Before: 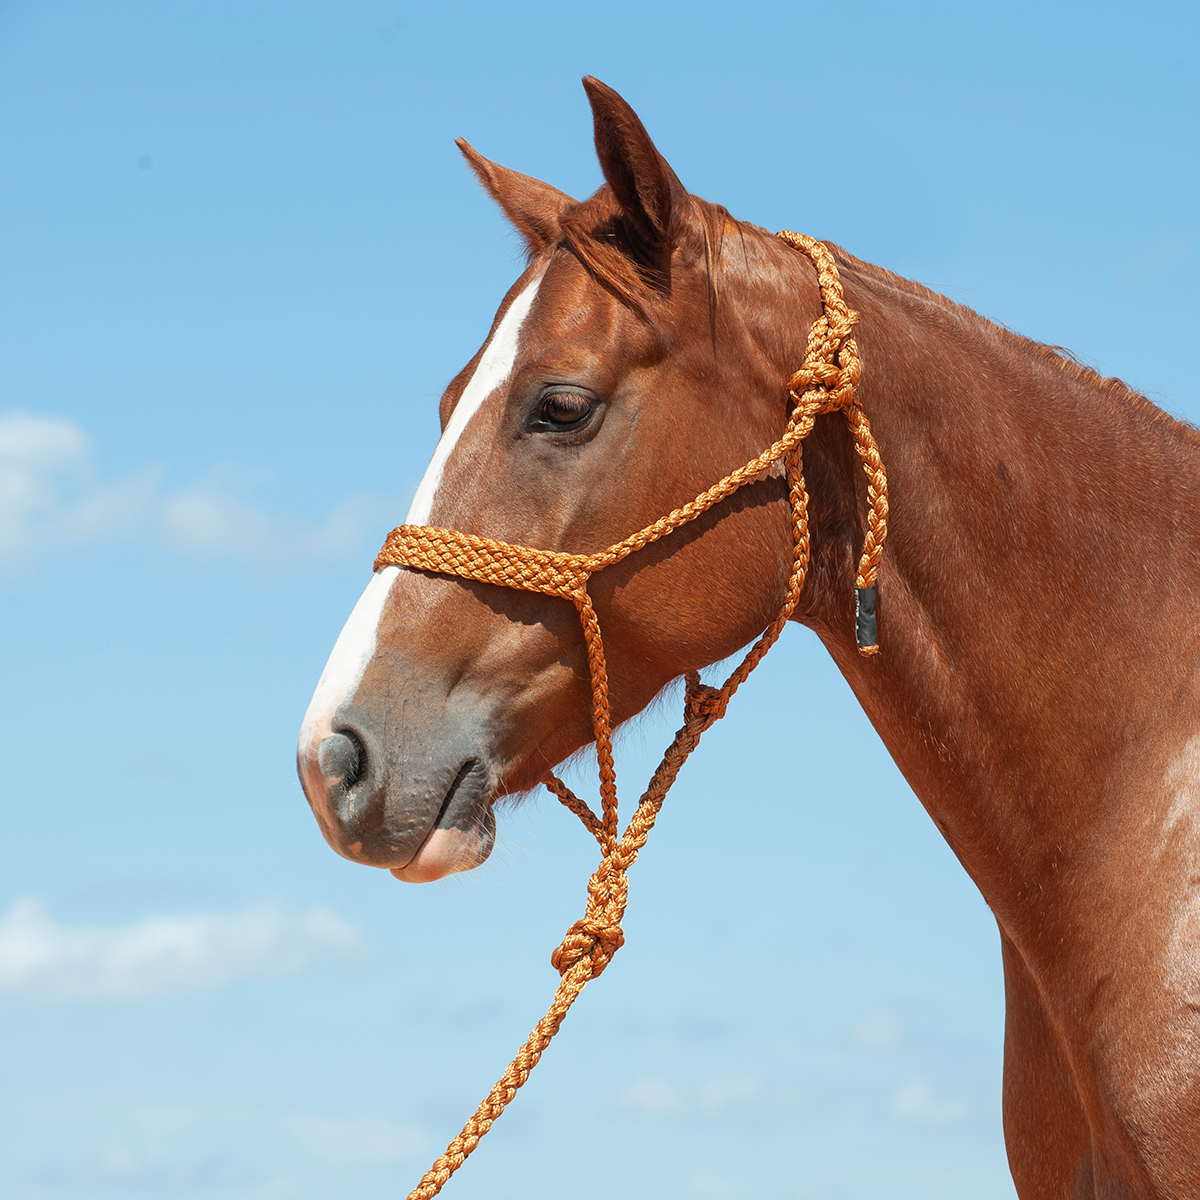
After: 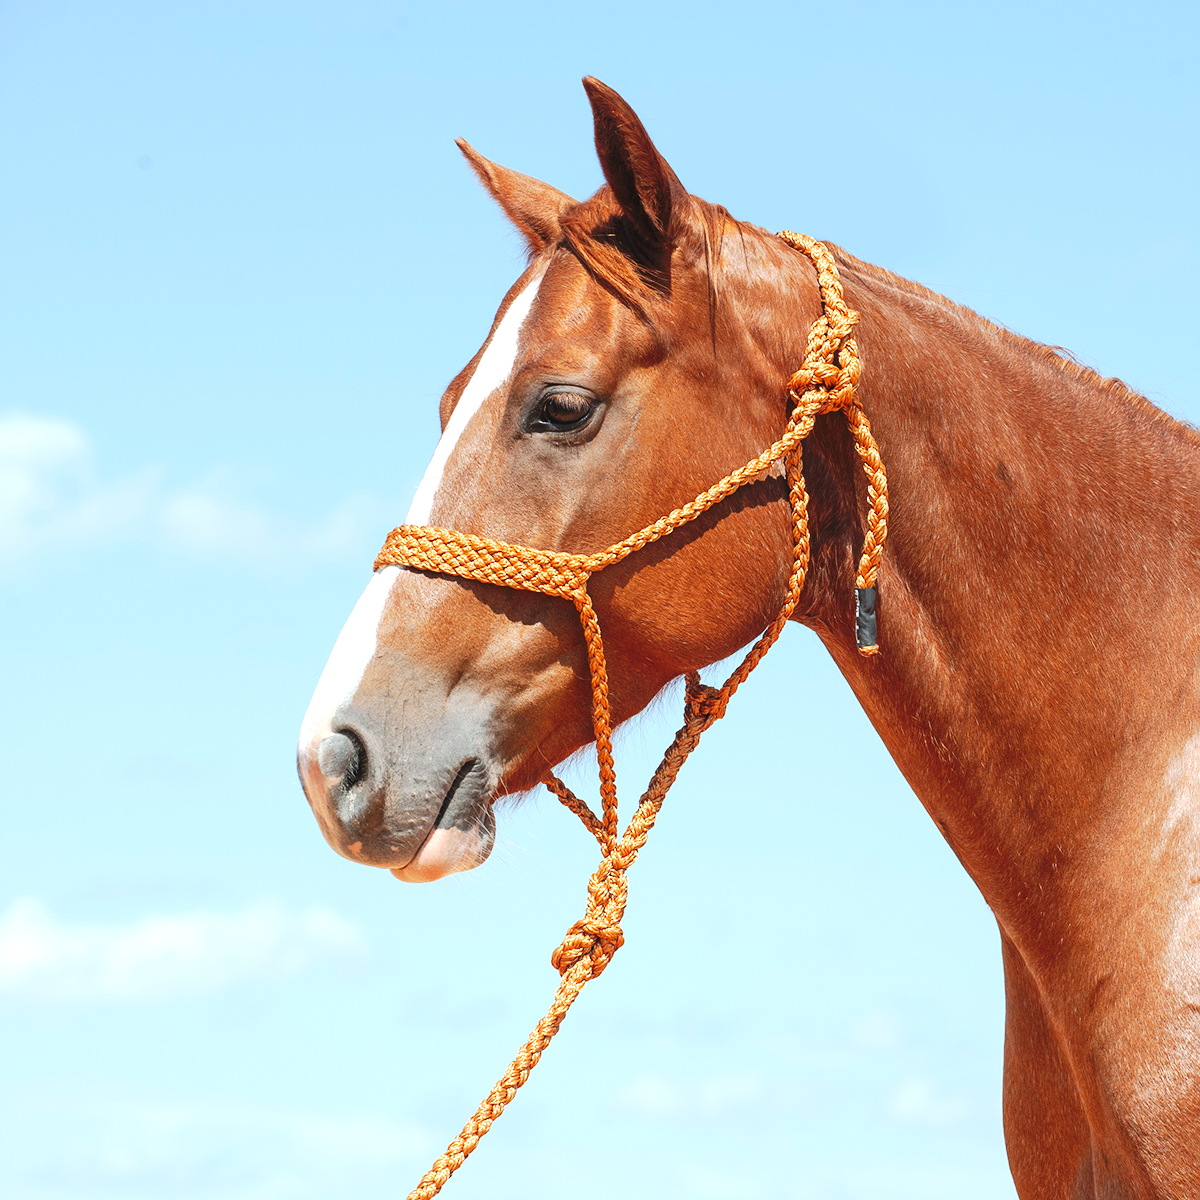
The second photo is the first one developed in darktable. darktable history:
exposure: black level correction 0.001, exposure 0.5 EV, compensate exposure bias true, compensate highlight preservation false
white balance: red 0.988, blue 1.017
tone curve: curves: ch0 [(0, 0) (0.003, 0.049) (0.011, 0.052) (0.025, 0.061) (0.044, 0.08) (0.069, 0.101) (0.1, 0.119) (0.136, 0.139) (0.177, 0.172) (0.224, 0.222) (0.277, 0.292) (0.335, 0.367) (0.399, 0.444) (0.468, 0.538) (0.543, 0.623) (0.623, 0.713) (0.709, 0.784) (0.801, 0.844) (0.898, 0.916) (1, 1)], preserve colors none
